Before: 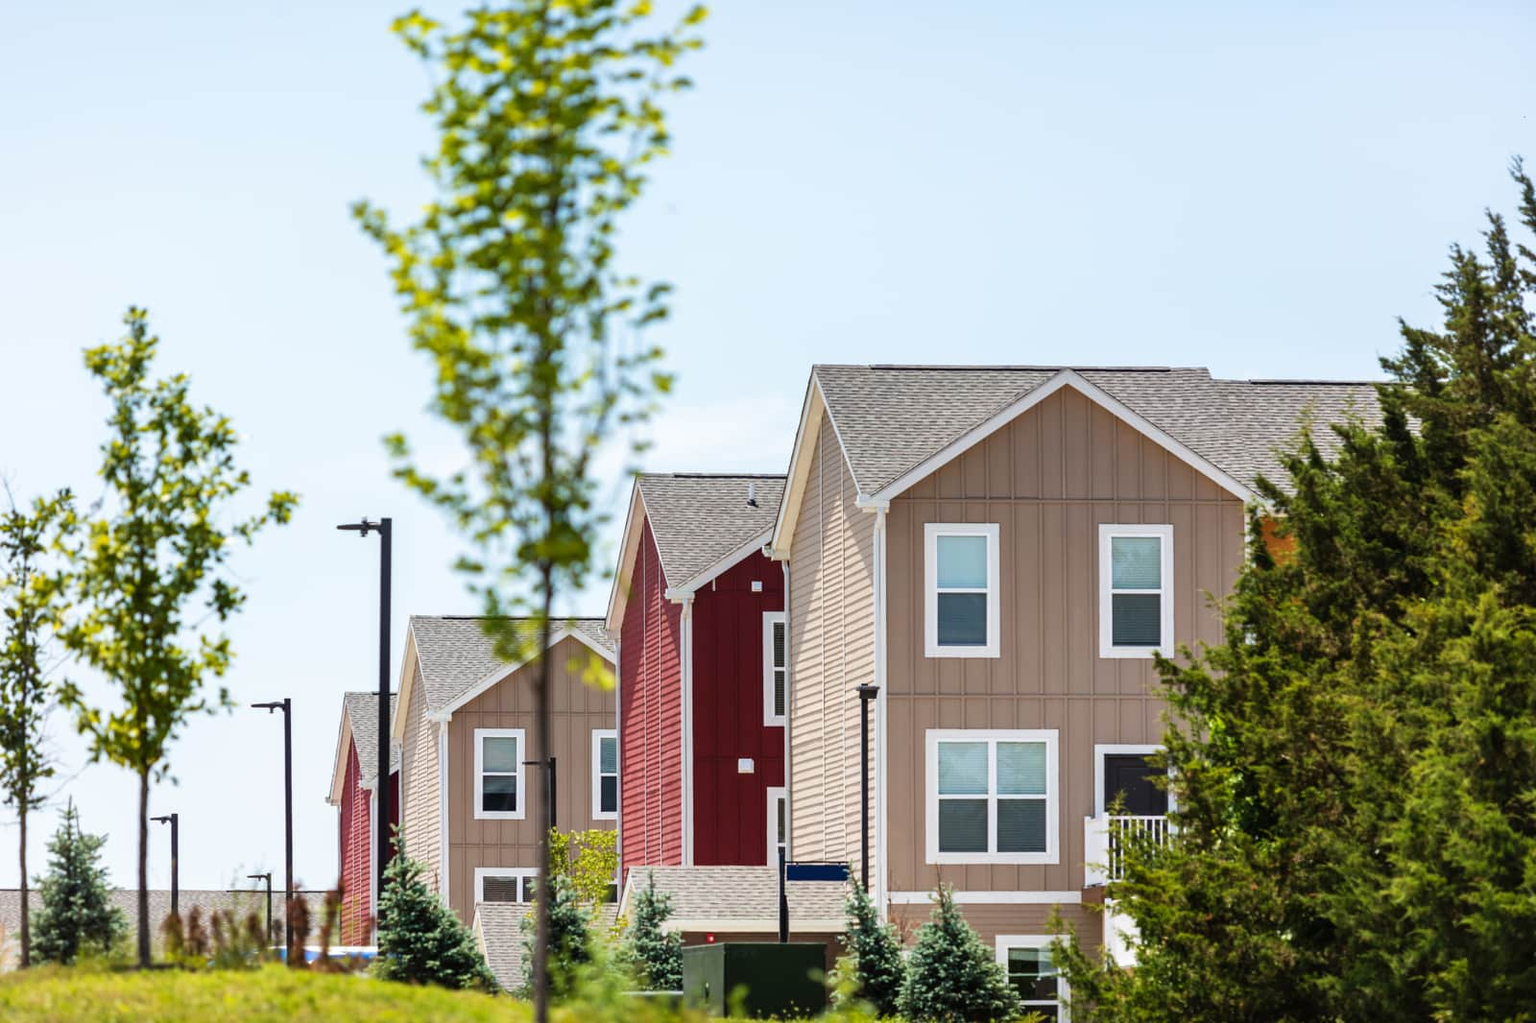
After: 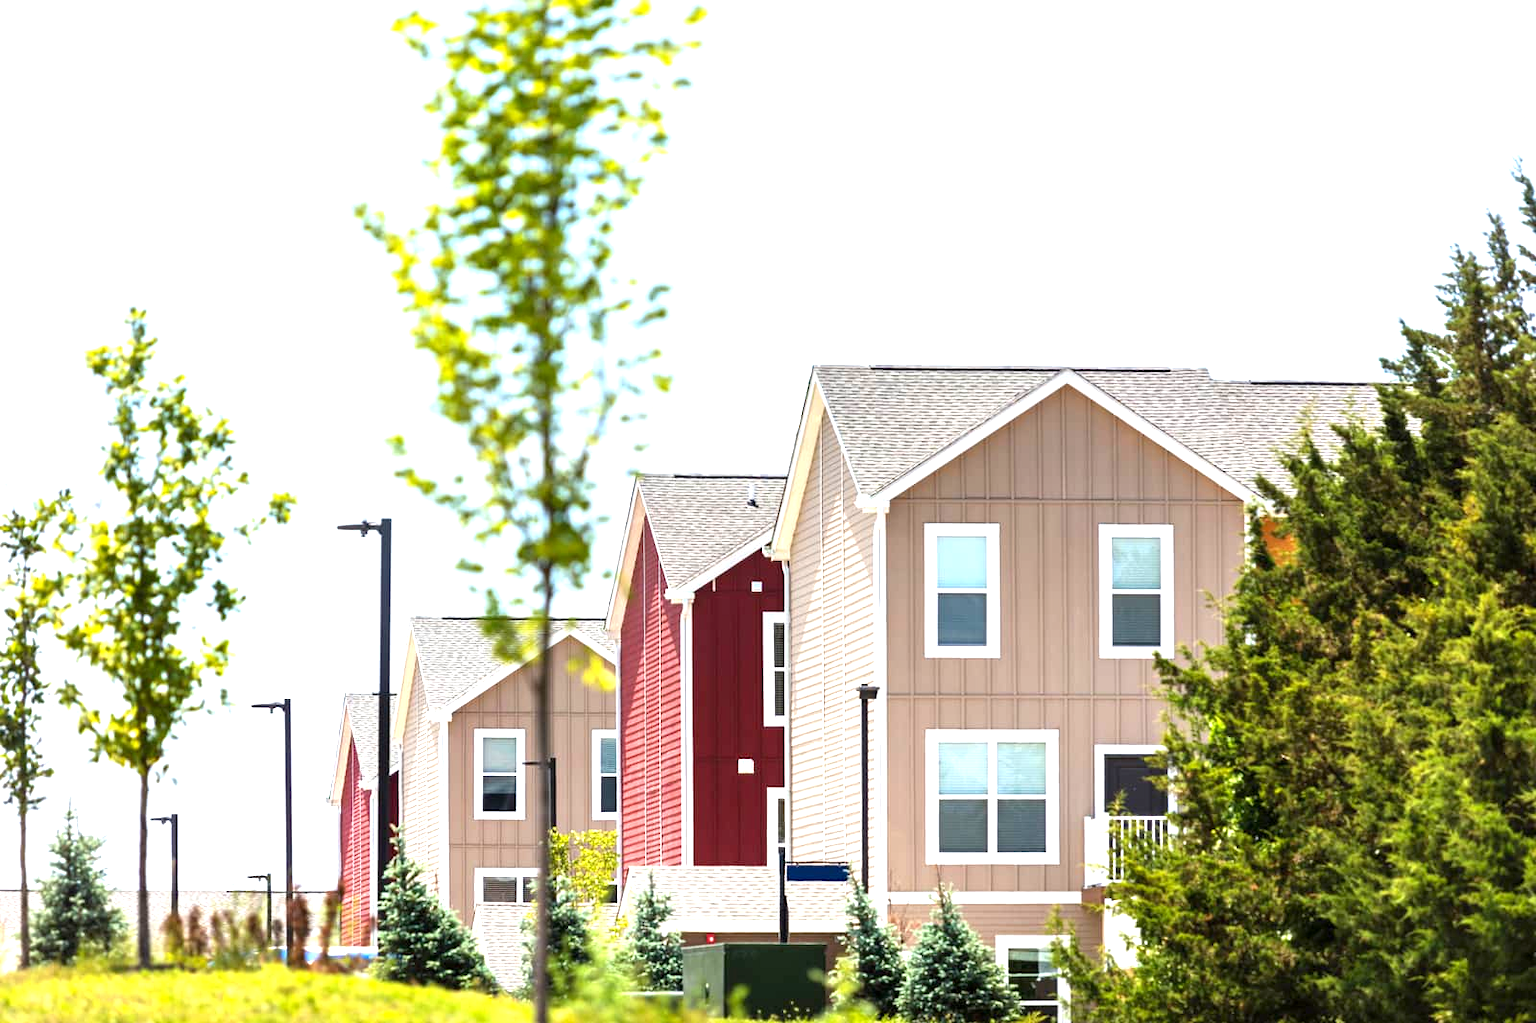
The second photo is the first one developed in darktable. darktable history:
exposure: black level correction 0.001, exposure 1.118 EV, compensate highlight preservation false
